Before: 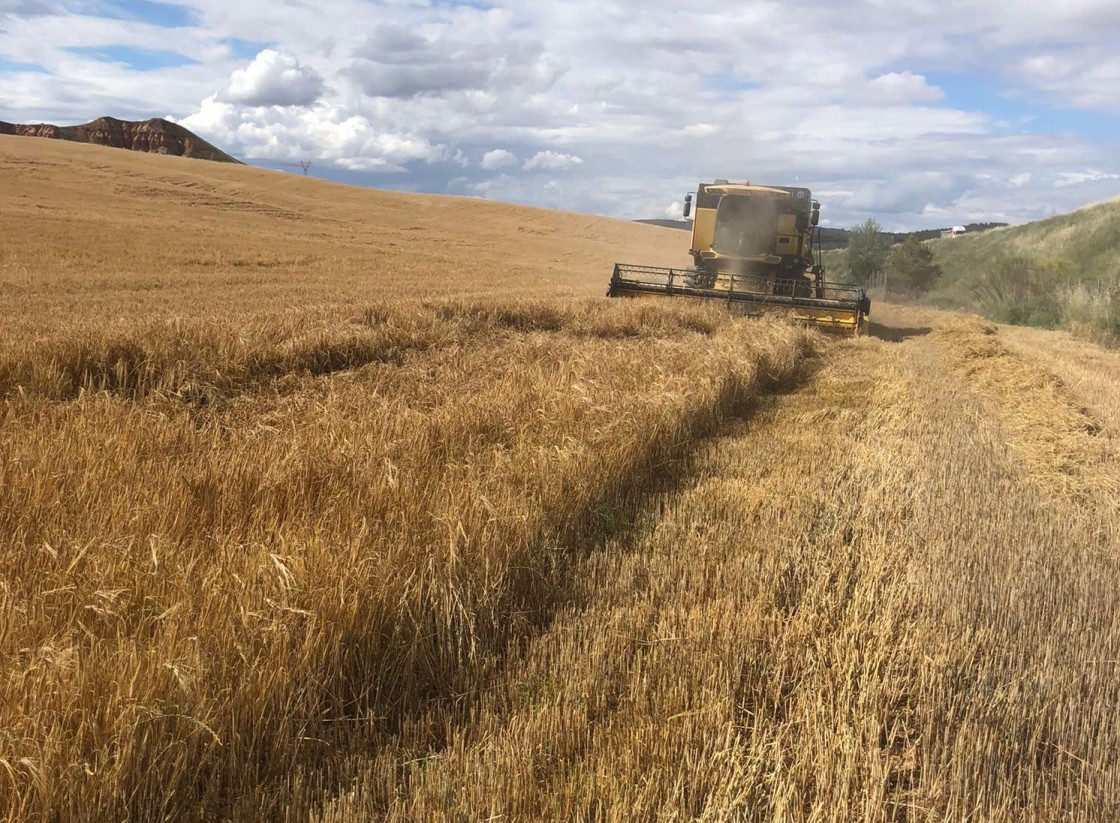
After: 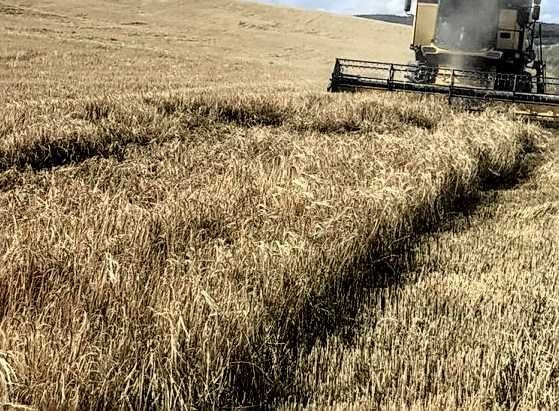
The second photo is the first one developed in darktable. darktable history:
white balance: emerald 1
crop: left 25%, top 25%, right 25%, bottom 25%
sharpen: on, module defaults
color calibration: illuminant Planckian (black body), adaptation linear Bradford (ICC v4), x 0.364, y 0.367, temperature 4417.56 K, saturation algorithm version 1 (2020)
local contrast: detail 150%
filmic rgb: hardness 4.17, contrast 1.364, color science v6 (2022)
tone curve: curves: ch0 [(0, 0.009) (0.105, 0.08) (0.195, 0.18) (0.283, 0.316) (0.384, 0.434) (0.485, 0.531) (0.638, 0.69) (0.81, 0.872) (1, 0.977)]; ch1 [(0, 0) (0.161, 0.092) (0.35, 0.33) (0.379, 0.401) (0.456, 0.469) (0.502, 0.5) (0.525, 0.514) (0.586, 0.604) (0.642, 0.645) (0.858, 0.817) (1, 0.942)]; ch2 [(0, 0) (0.371, 0.362) (0.437, 0.437) (0.48, 0.49) (0.53, 0.515) (0.56, 0.571) (0.622, 0.606) (0.881, 0.795) (1, 0.929)], color space Lab, independent channels, preserve colors none
